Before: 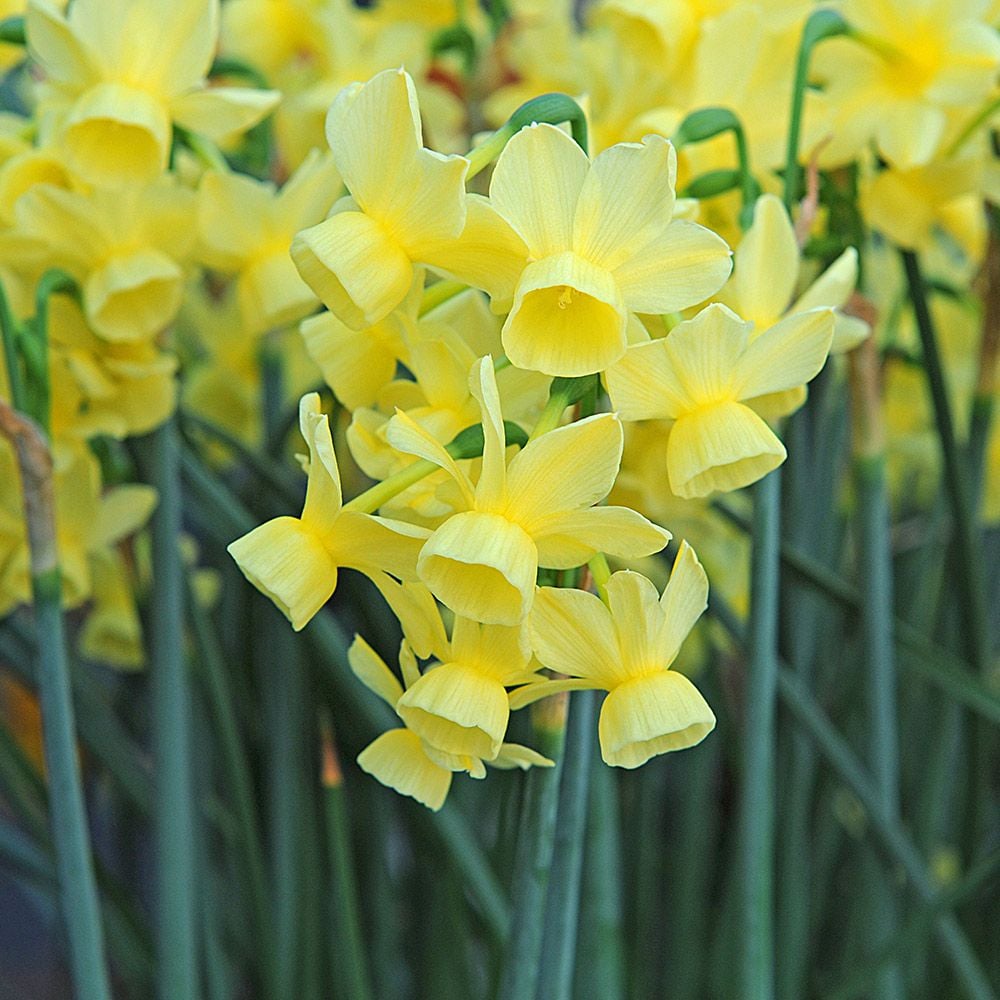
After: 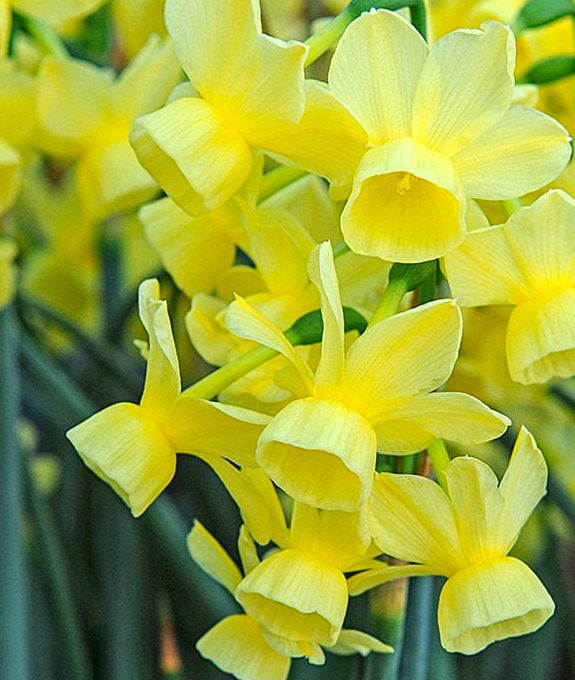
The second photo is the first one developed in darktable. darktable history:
crop: left 16.174%, top 11.403%, right 26.228%, bottom 20.51%
contrast brightness saturation: contrast 0.081, saturation 0.195
local contrast: on, module defaults
